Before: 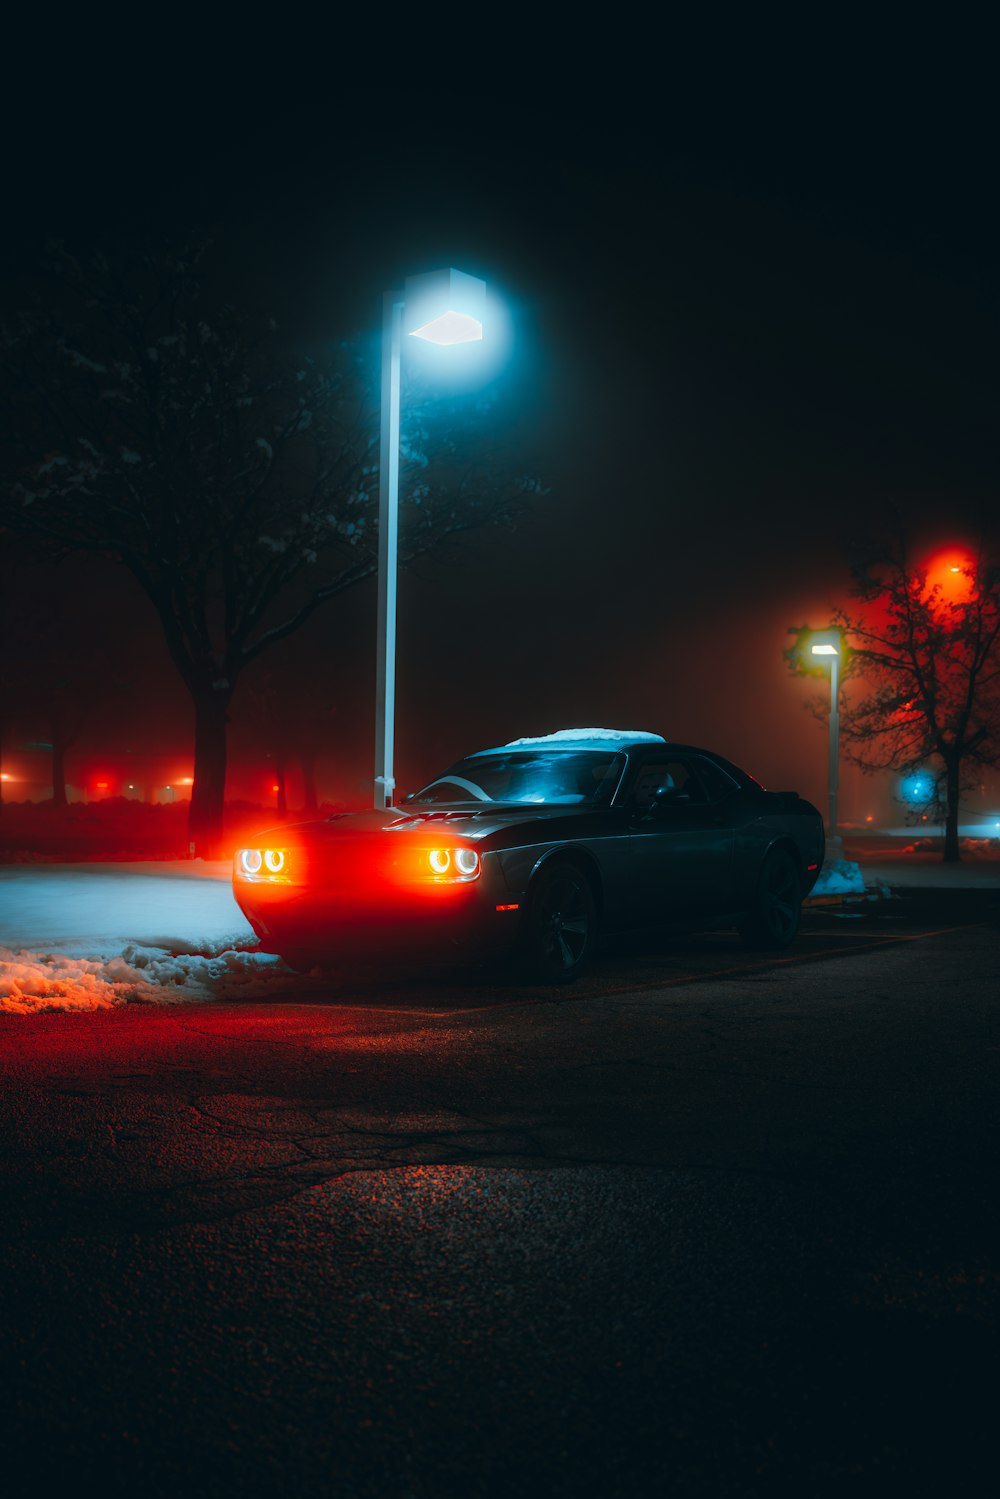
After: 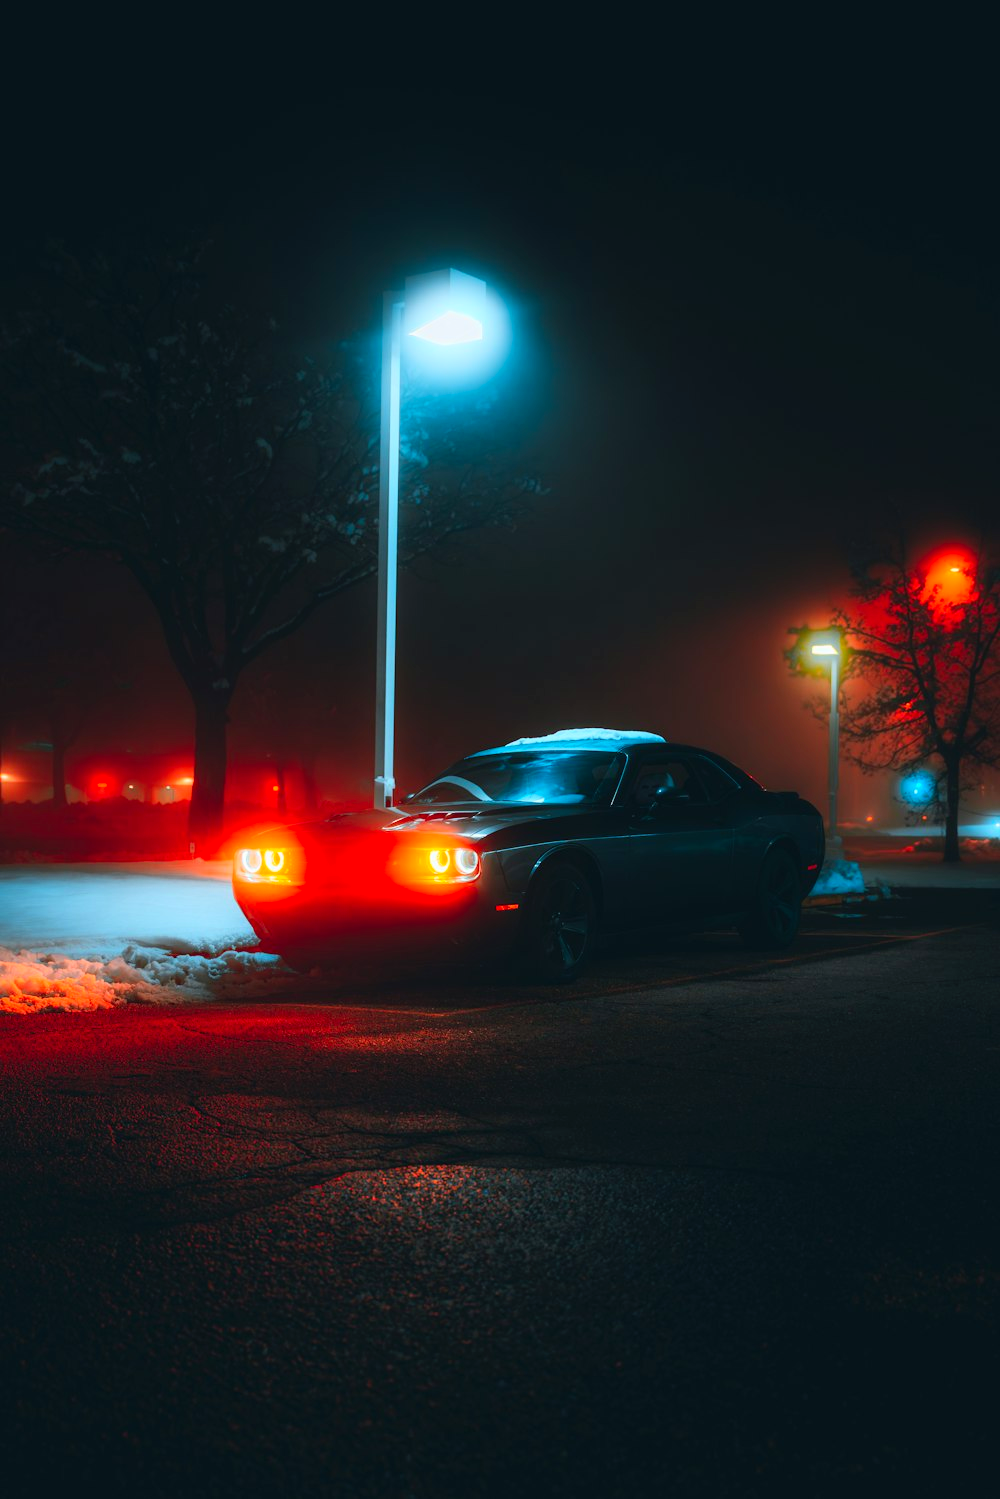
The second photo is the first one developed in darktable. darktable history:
contrast brightness saturation: contrast 0.204, brightness 0.161, saturation 0.223
